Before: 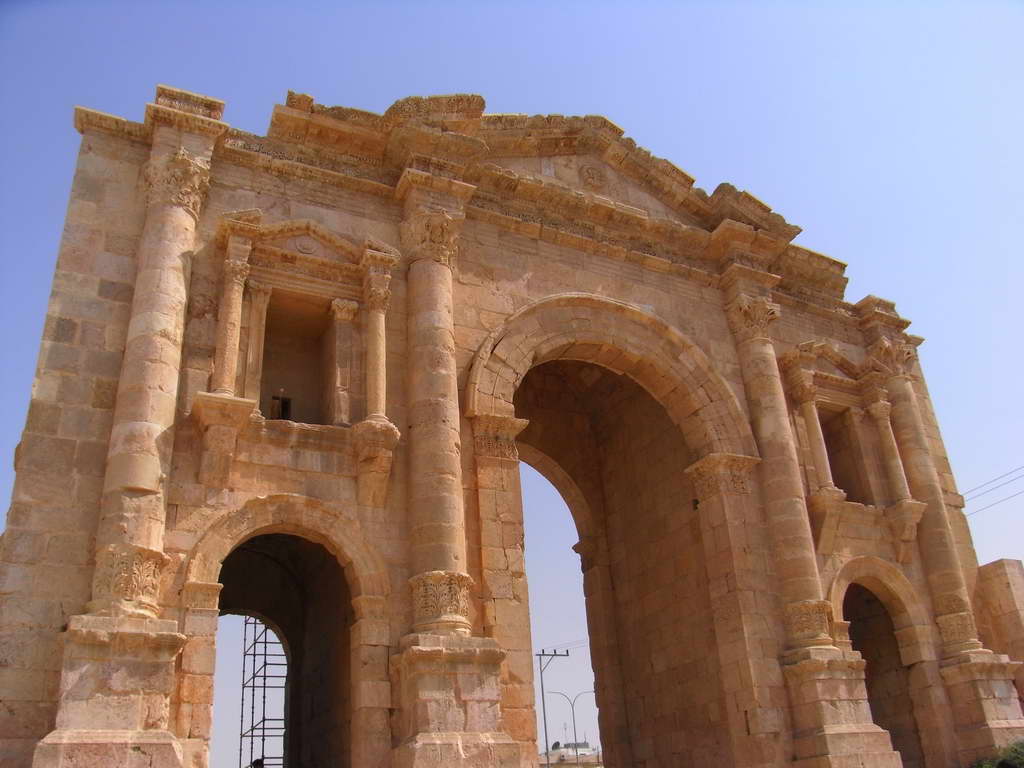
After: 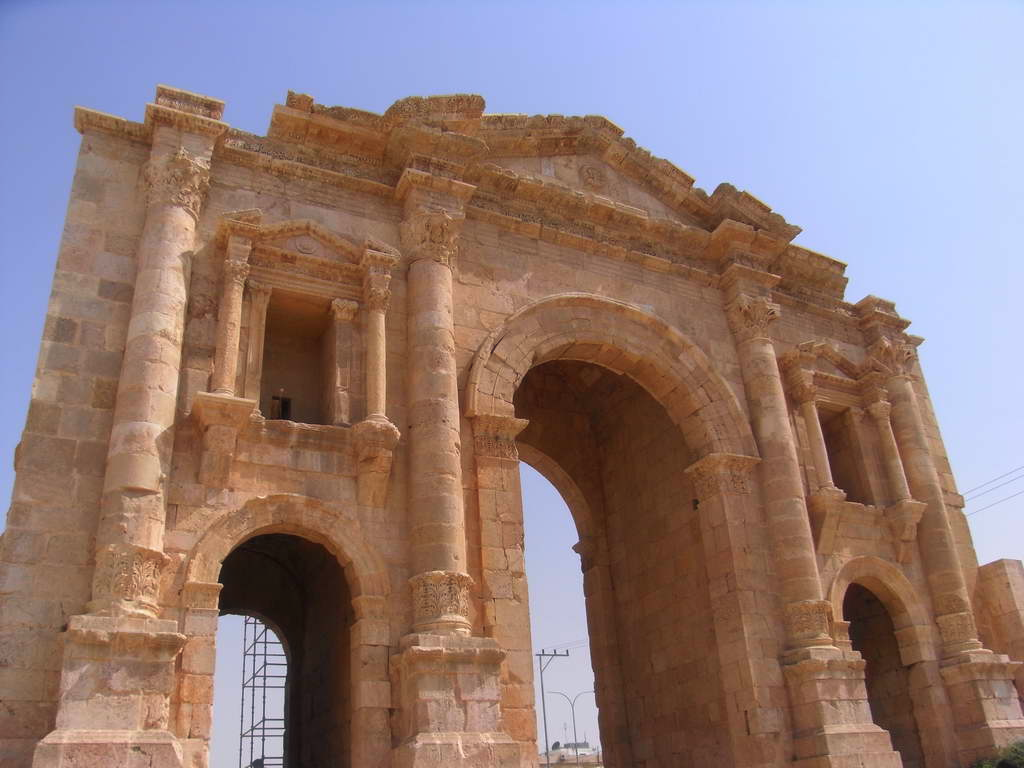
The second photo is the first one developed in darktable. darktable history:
haze removal: strength -0.113, compatibility mode true, adaptive false
